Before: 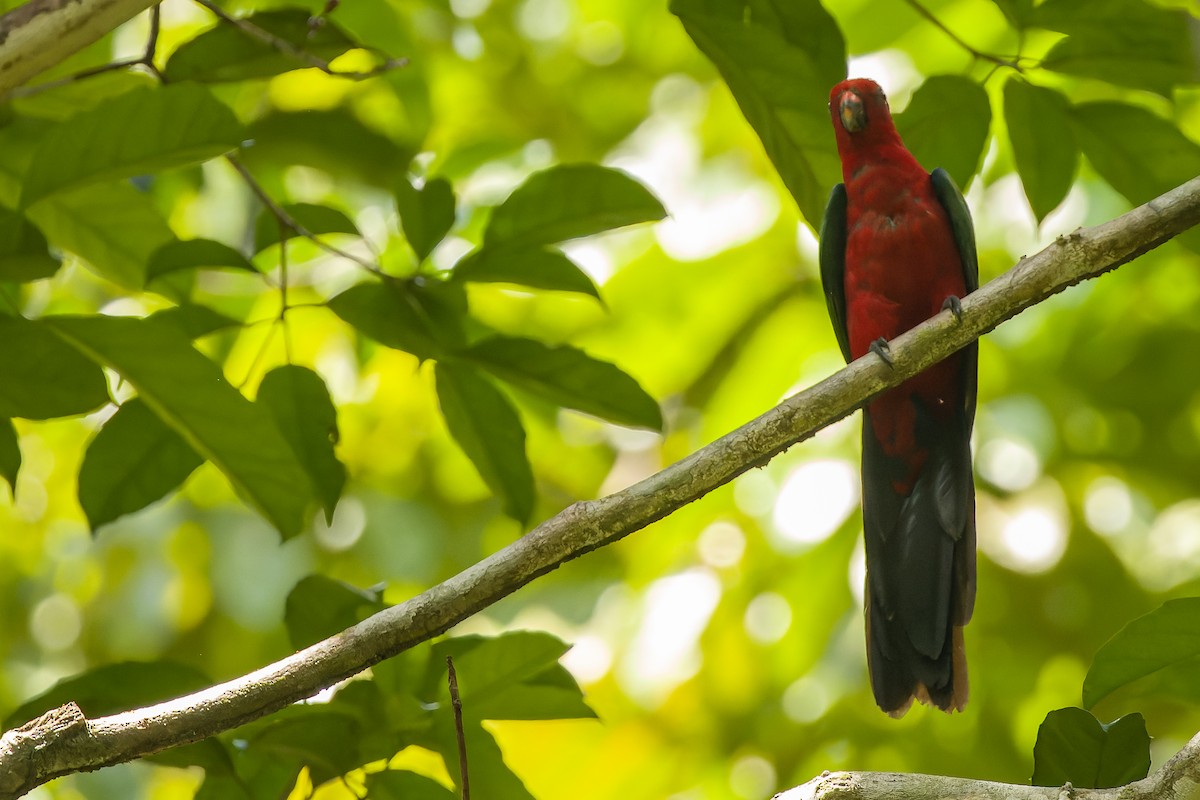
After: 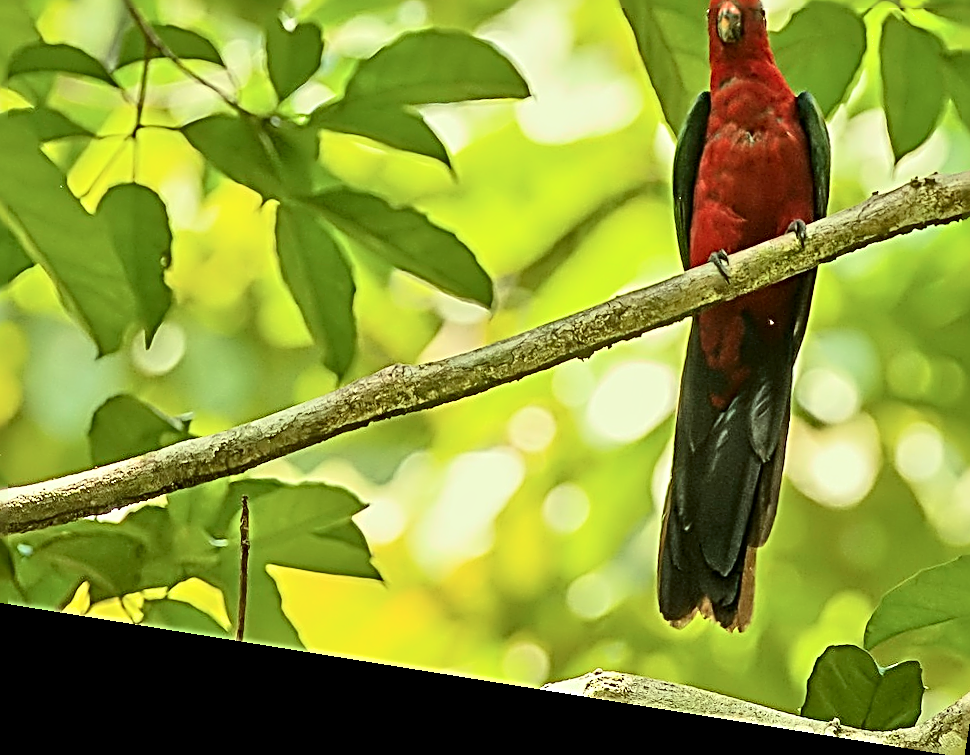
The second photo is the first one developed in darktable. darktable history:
shadows and highlights: shadows 25, white point adjustment -3, highlights -30
tone equalizer: -7 EV 0.15 EV, -6 EV 0.6 EV, -5 EV 1.15 EV, -4 EV 1.33 EV, -3 EV 1.15 EV, -2 EV 0.6 EV, -1 EV 0.15 EV, mask exposure compensation -0.5 EV
rotate and perspective: rotation 9.12°, automatic cropping off
sharpen: radius 3.158, amount 1.731
contrast brightness saturation: contrast 0.28
color correction: highlights a* -10.04, highlights b* -10.37
white balance: red 1.08, blue 0.791
crop: left 16.871%, top 22.857%, right 9.116%
